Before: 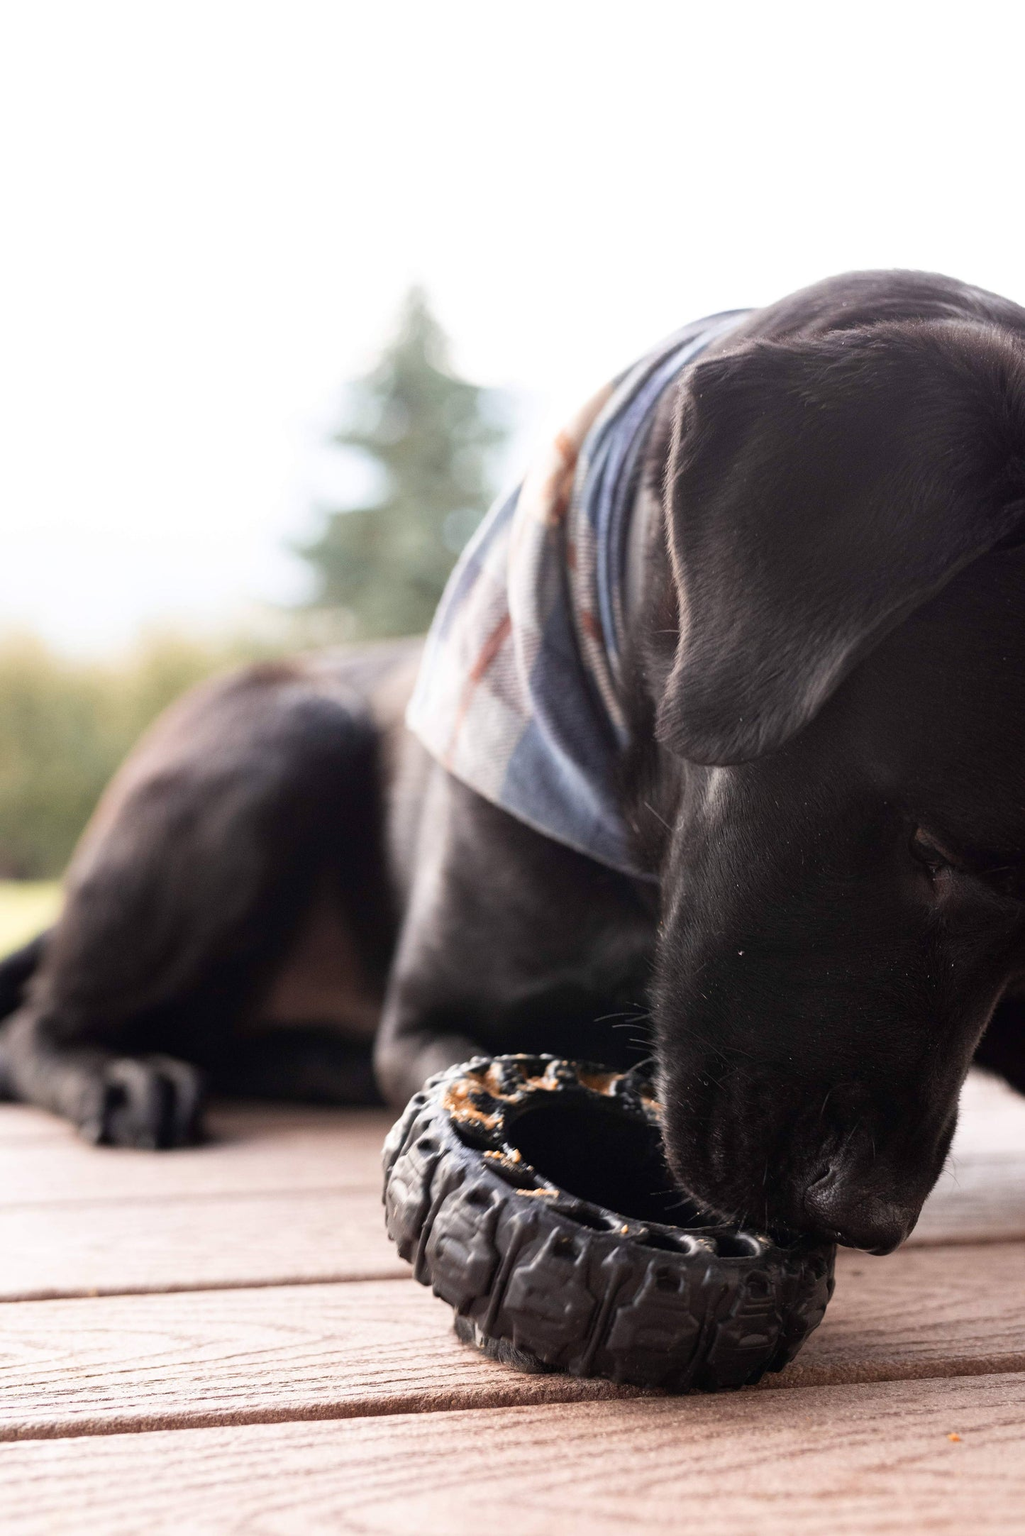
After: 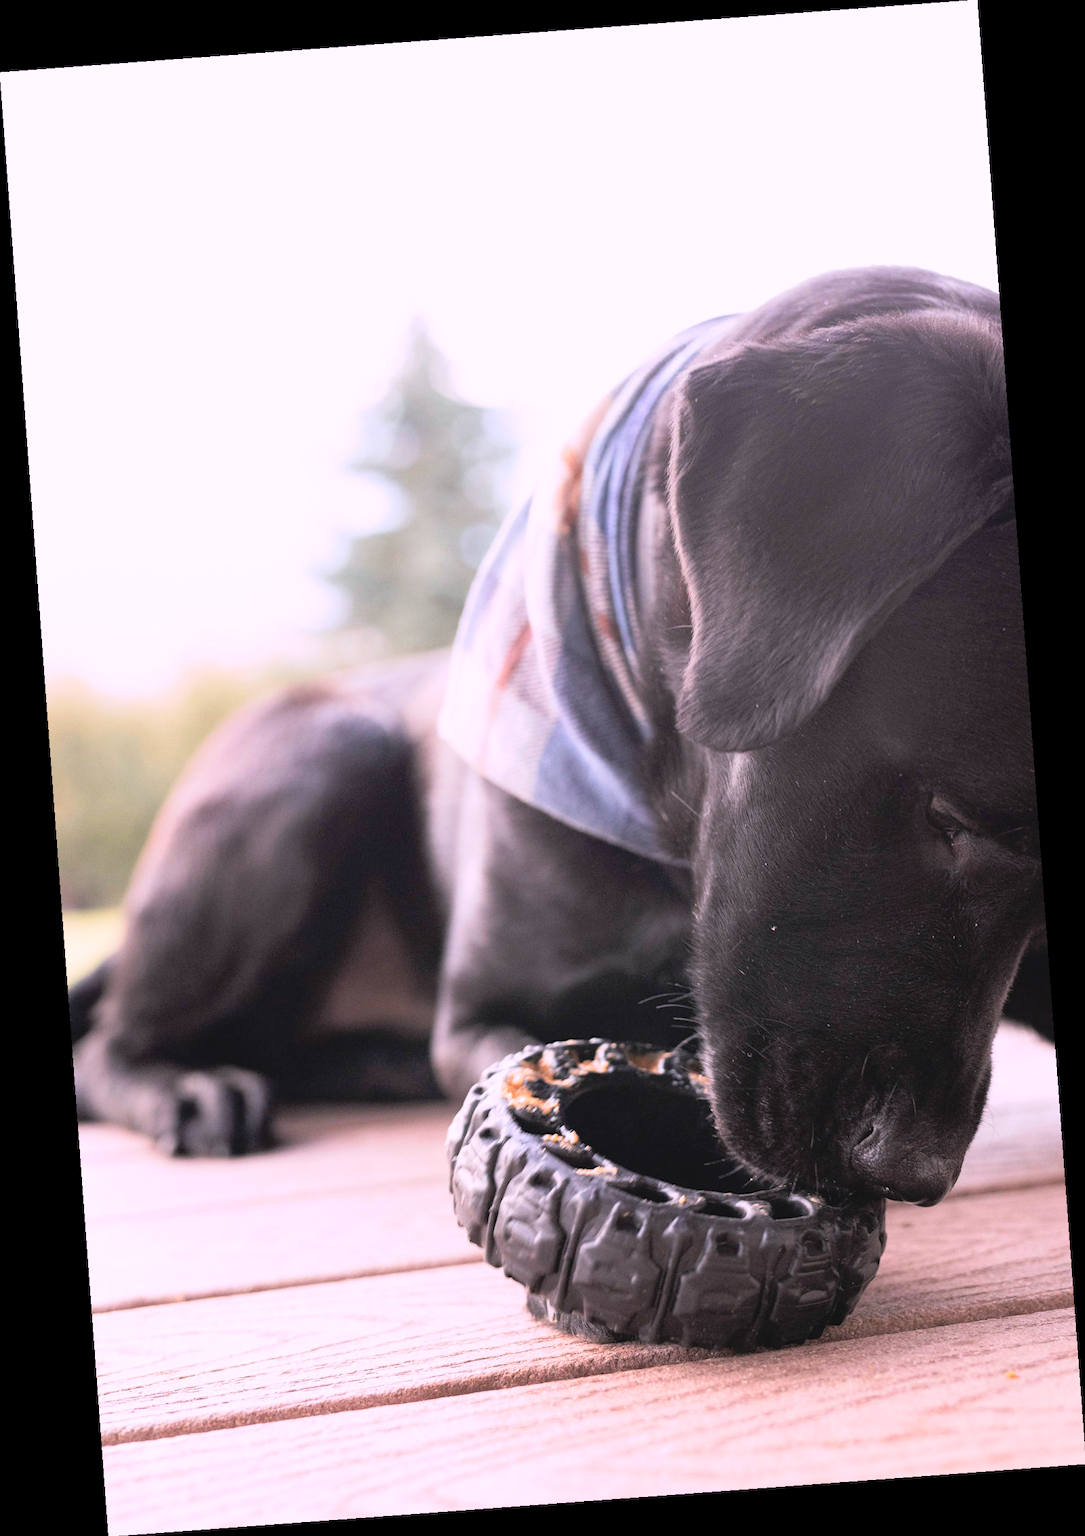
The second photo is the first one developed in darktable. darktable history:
global tonemap: drago (0.7, 100)
rotate and perspective: rotation -4.25°, automatic cropping off
white balance: red 1.066, blue 1.119
tone curve: curves: ch0 [(0, 0) (0.003, 0.014) (0.011, 0.019) (0.025, 0.028) (0.044, 0.044) (0.069, 0.069) (0.1, 0.1) (0.136, 0.131) (0.177, 0.168) (0.224, 0.206) (0.277, 0.255) (0.335, 0.309) (0.399, 0.374) (0.468, 0.452) (0.543, 0.535) (0.623, 0.623) (0.709, 0.72) (0.801, 0.815) (0.898, 0.898) (1, 1)], preserve colors none
